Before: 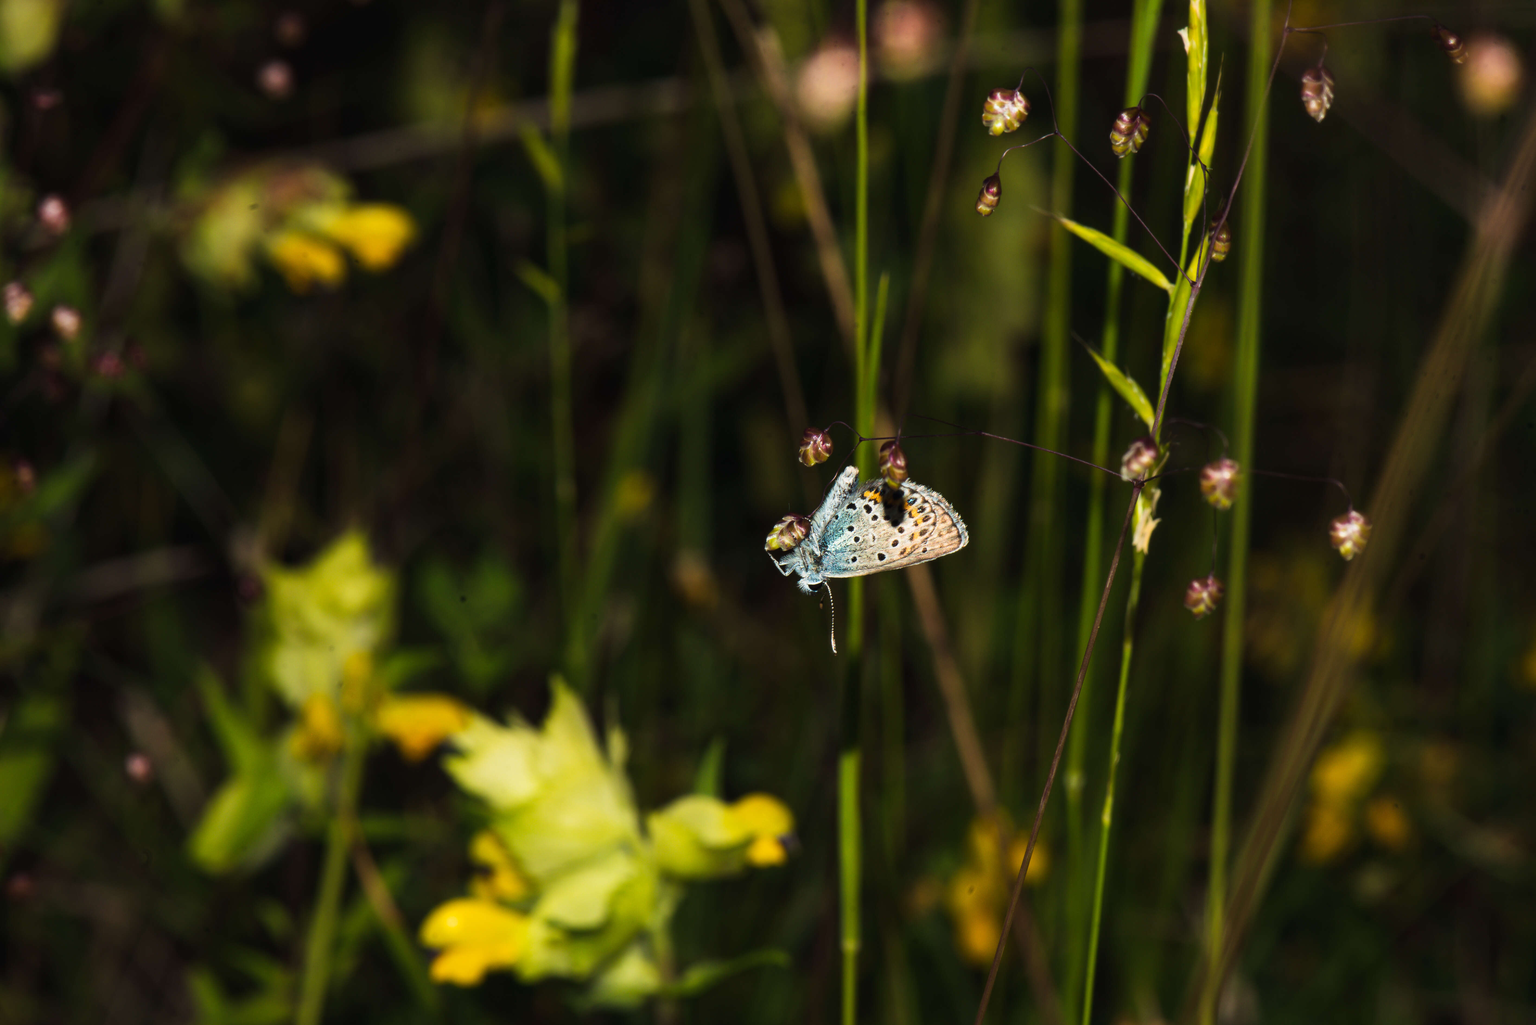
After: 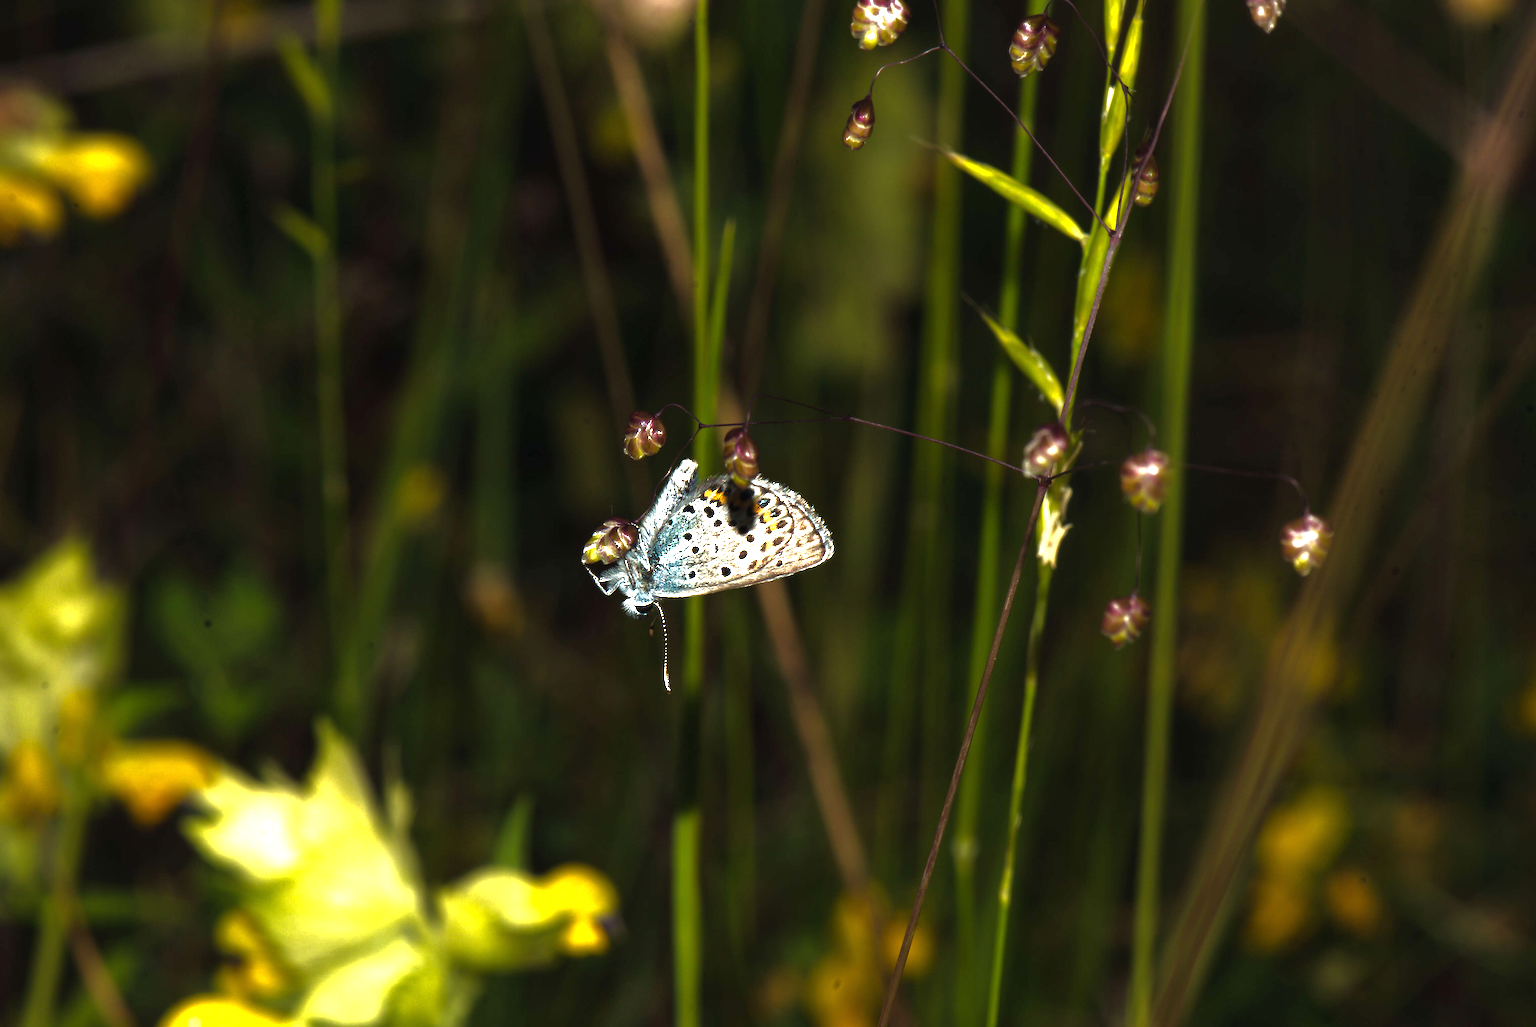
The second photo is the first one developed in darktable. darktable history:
exposure: black level correction 0, exposure 0.894 EV, compensate highlight preservation false
base curve: curves: ch0 [(0, 0) (0.841, 0.609) (1, 1)]
crop: left 19.249%, top 9.361%, right 0.001%, bottom 9.669%
